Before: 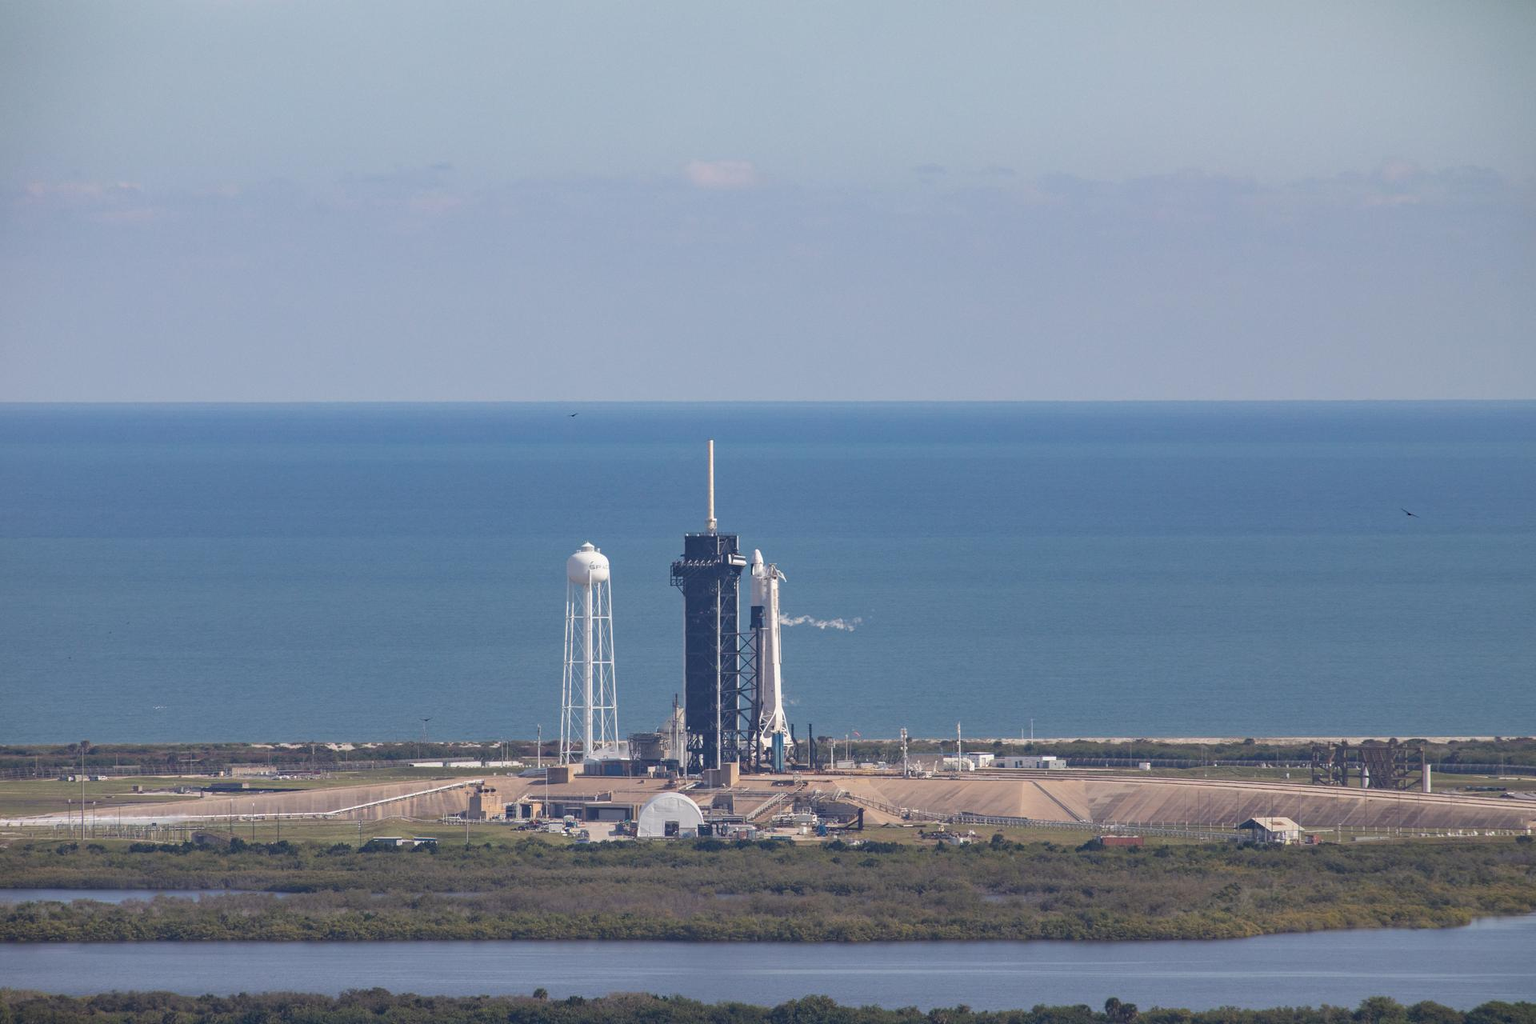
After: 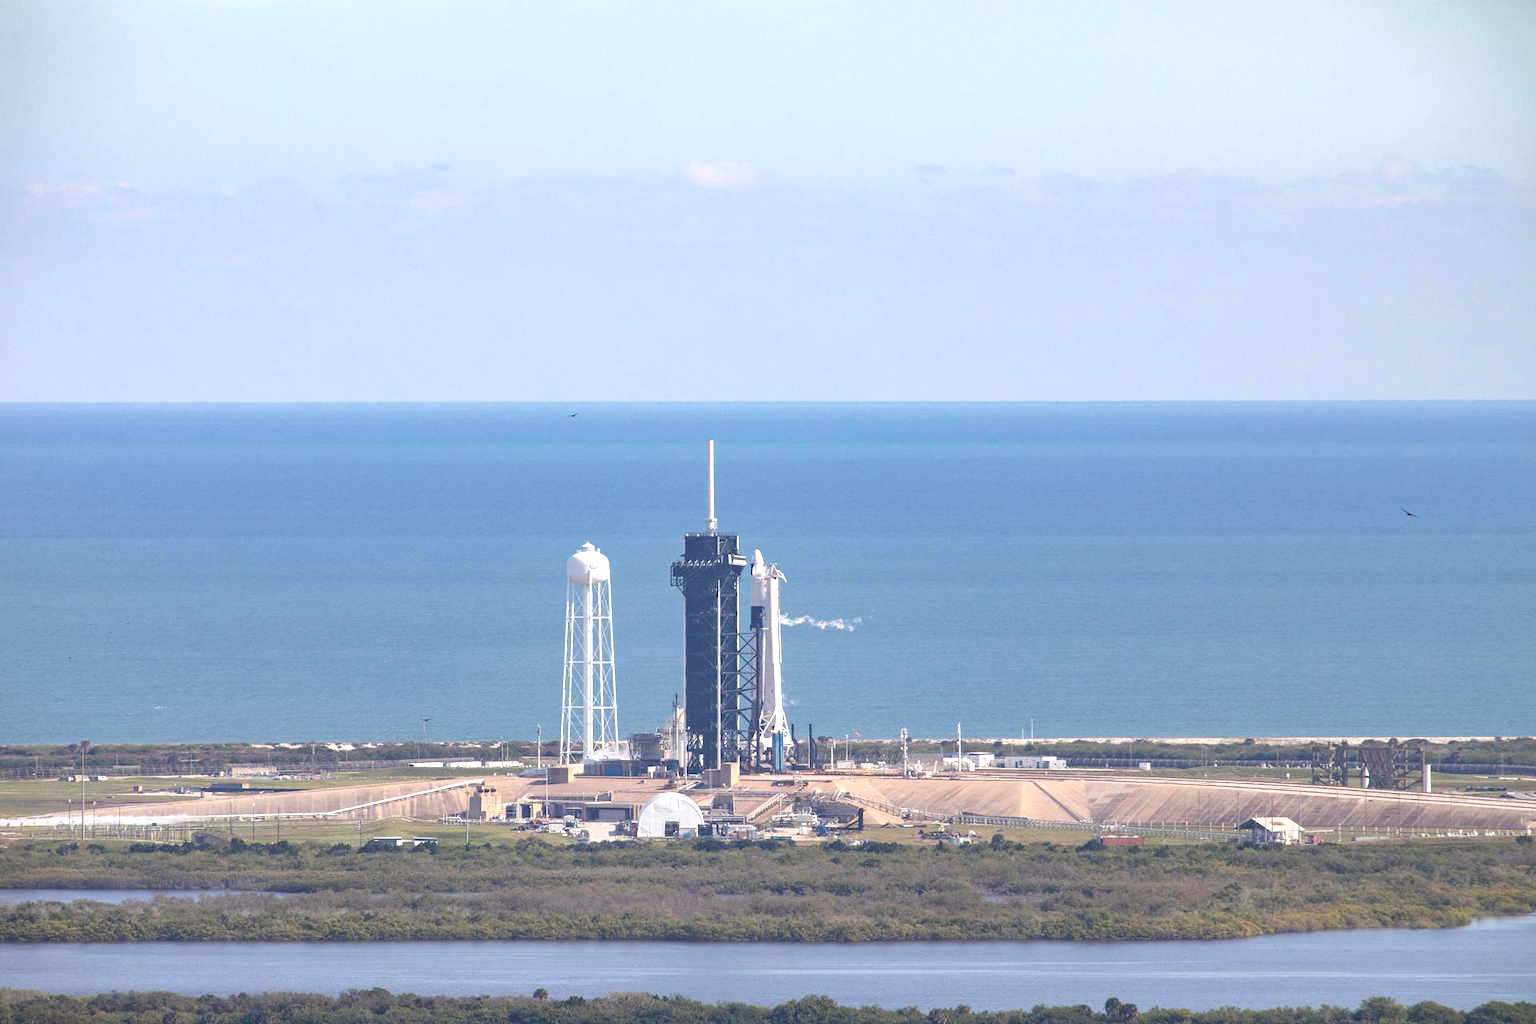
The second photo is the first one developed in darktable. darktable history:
exposure: black level correction -0.001, exposure 0.9 EV, compensate exposure bias true, compensate highlight preservation false
